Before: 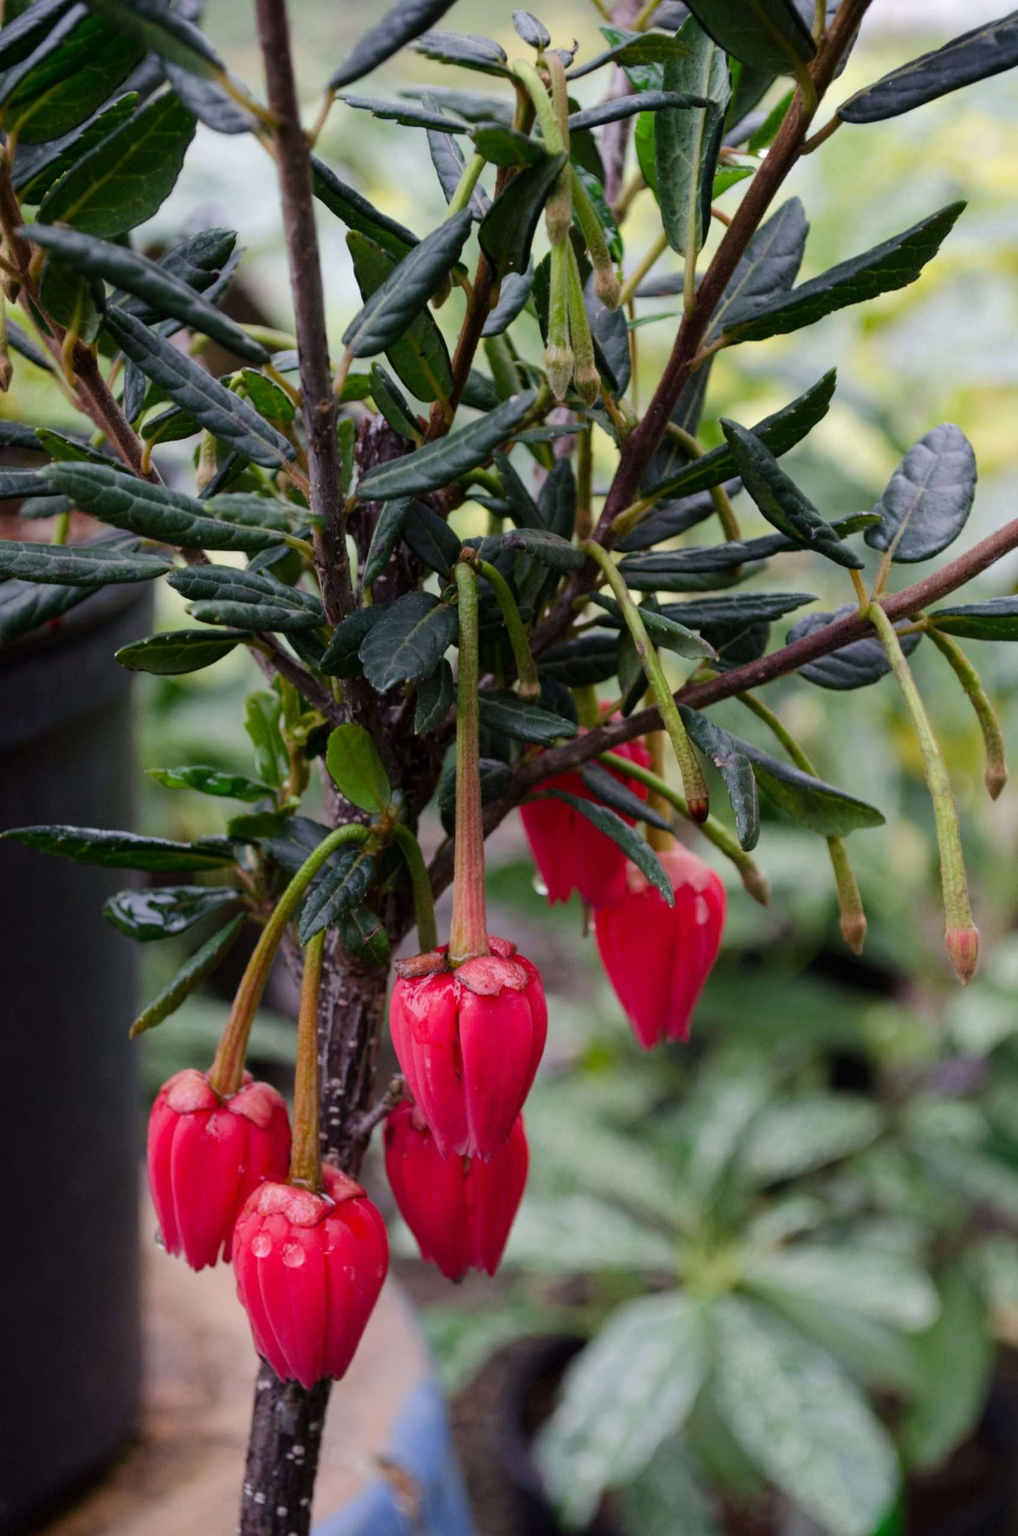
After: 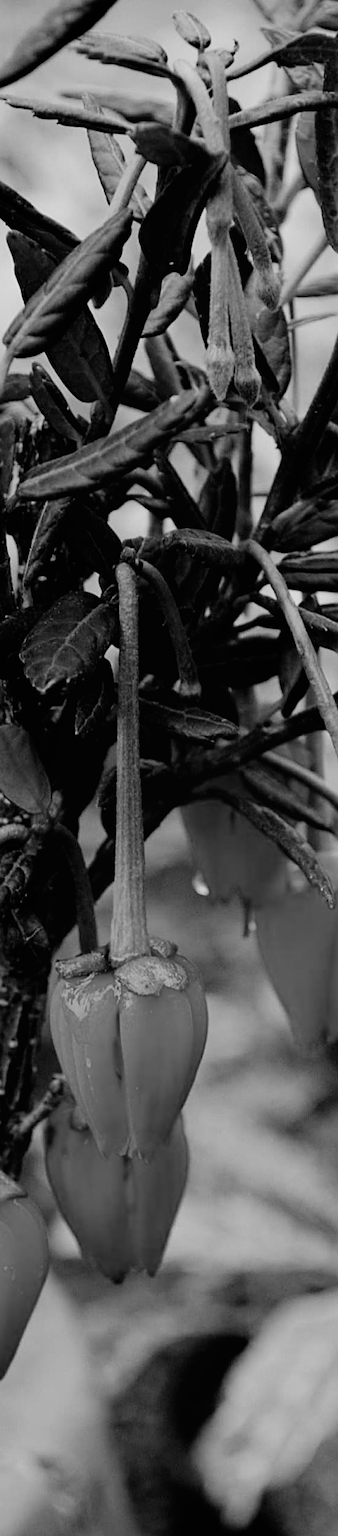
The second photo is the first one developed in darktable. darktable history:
monochrome: size 3.1
crop: left 33.36%, right 33.36%
sharpen: on, module defaults
local contrast: mode bilateral grid, contrast 100, coarseness 100, detail 91%, midtone range 0.2
filmic rgb: black relative exposure -5 EV, hardness 2.88, contrast 1.2, highlights saturation mix -30%
color balance: lift [1, 1, 0.999, 1.001], gamma [1, 1.003, 1.005, 0.995], gain [1, 0.992, 0.988, 1.012], contrast 5%, output saturation 110%
